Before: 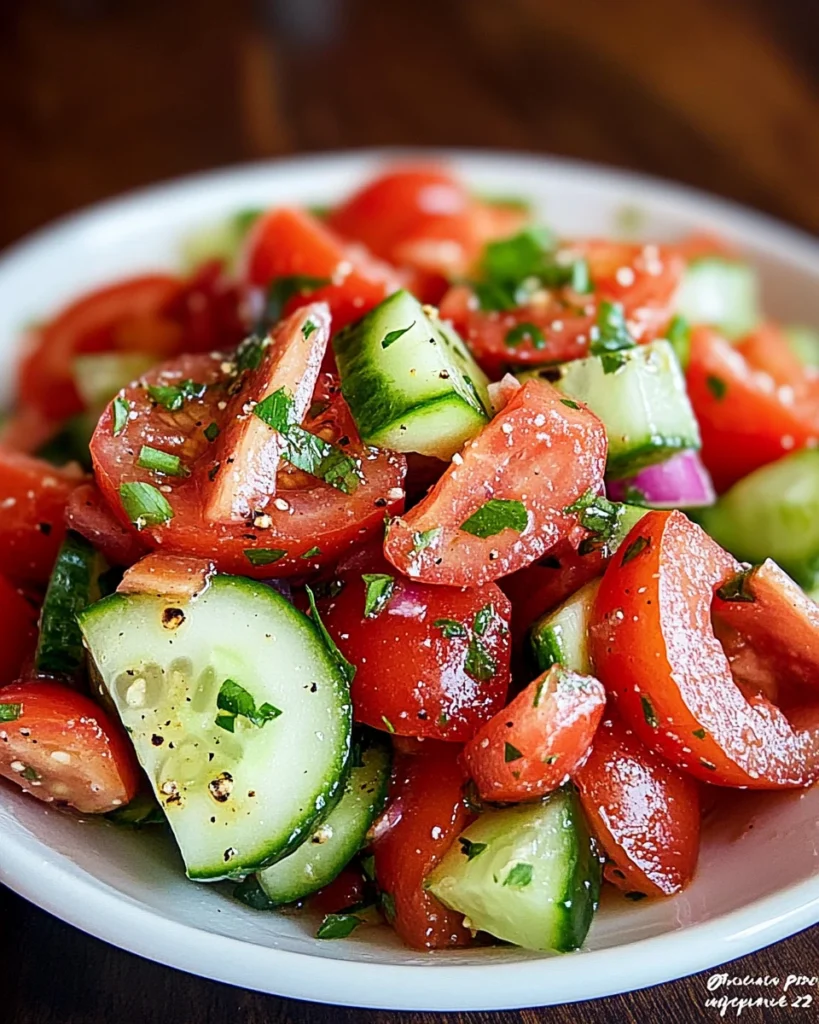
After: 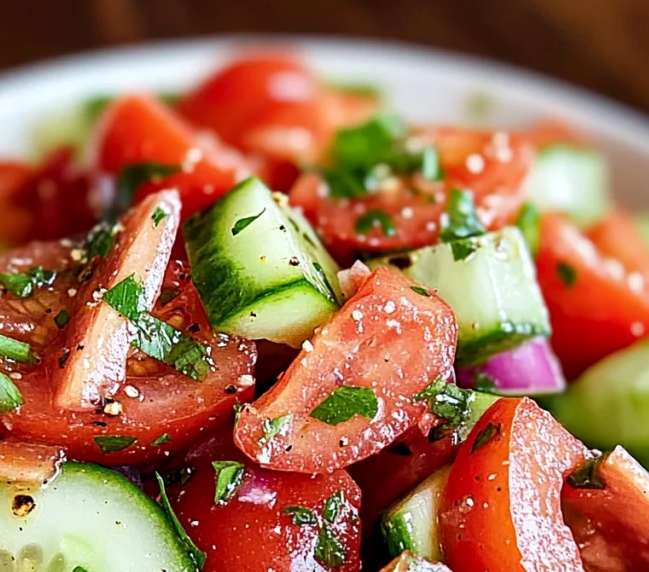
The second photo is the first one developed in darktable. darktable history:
crop: left 18.361%, top 11.077%, right 2.365%, bottom 33.024%
tone equalizer: edges refinement/feathering 500, mask exposure compensation -1.57 EV, preserve details no
contrast equalizer: octaves 7, y [[0.439, 0.44, 0.442, 0.457, 0.493, 0.498], [0.5 ×6], [0.5 ×6], [0 ×6], [0 ×6]], mix -0.32
